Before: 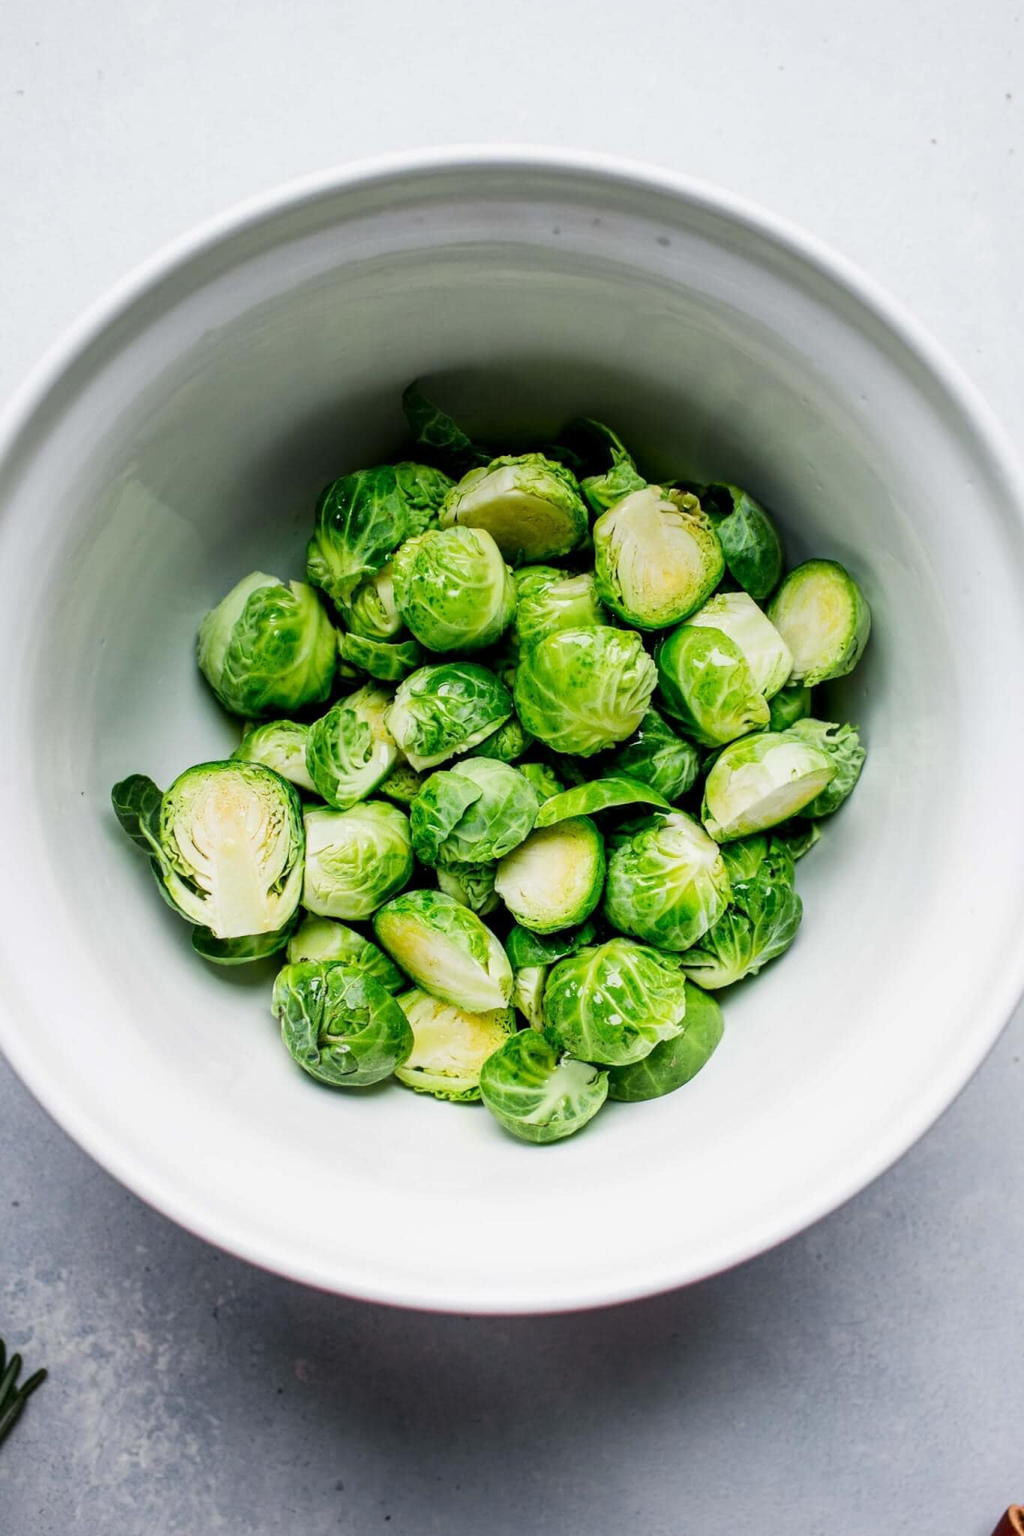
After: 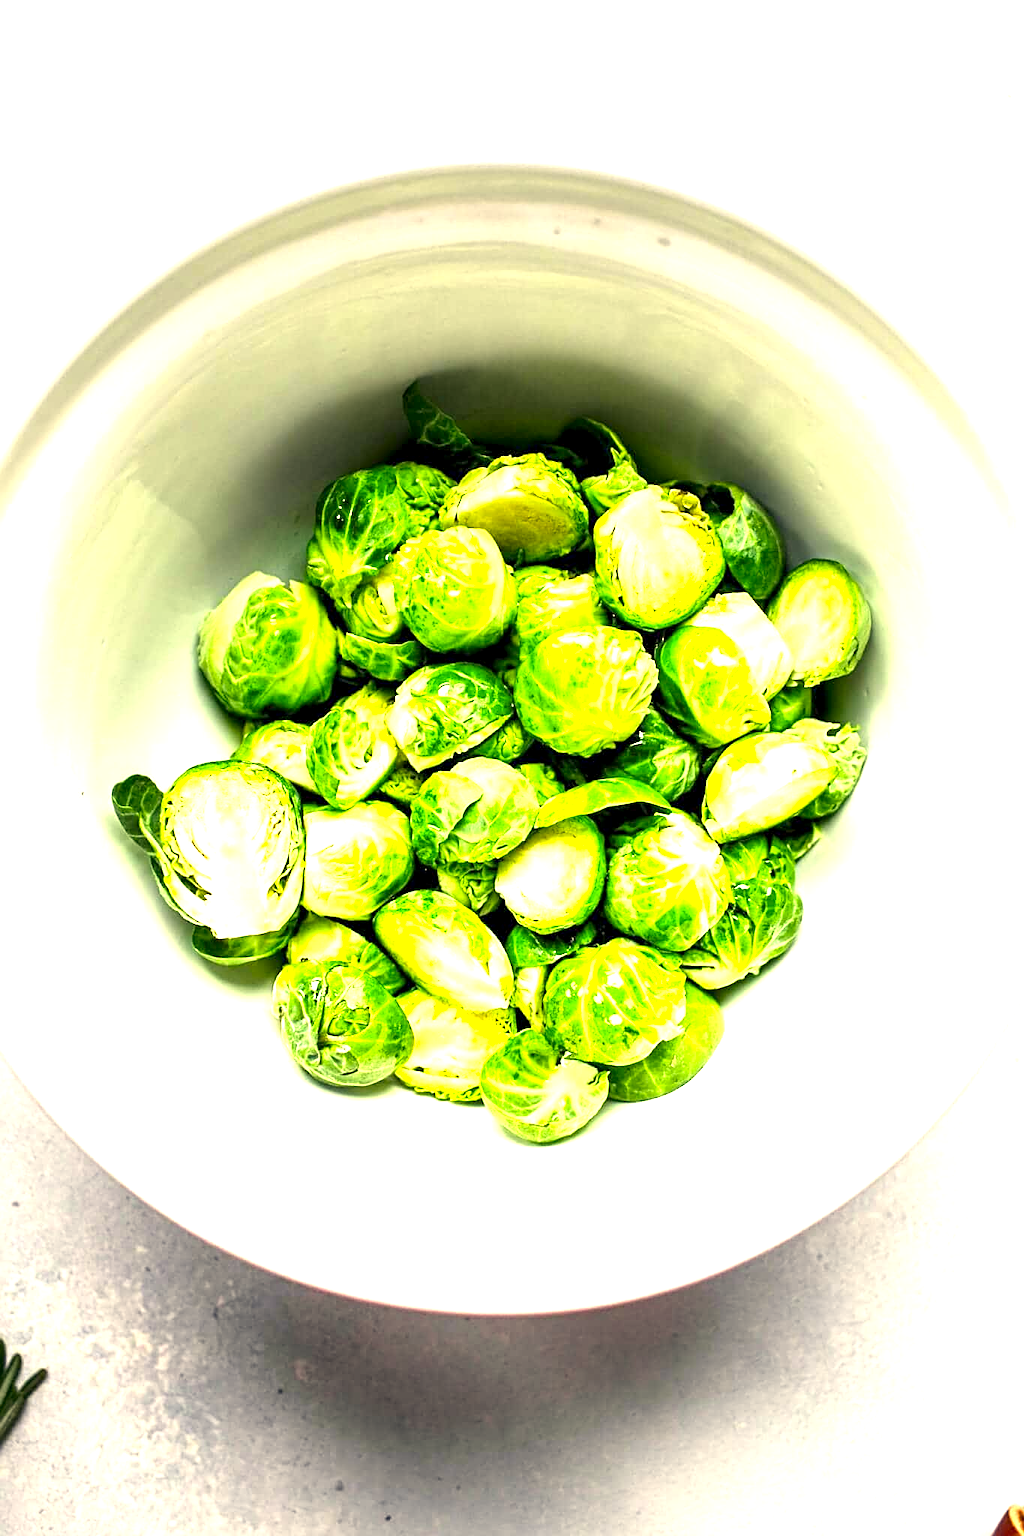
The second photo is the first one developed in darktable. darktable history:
color correction: highlights a* 2.3, highlights b* 23.46
sharpen: on, module defaults
exposure: black level correction 0.001, exposure 1.732 EV, compensate exposure bias true, compensate highlight preservation false
